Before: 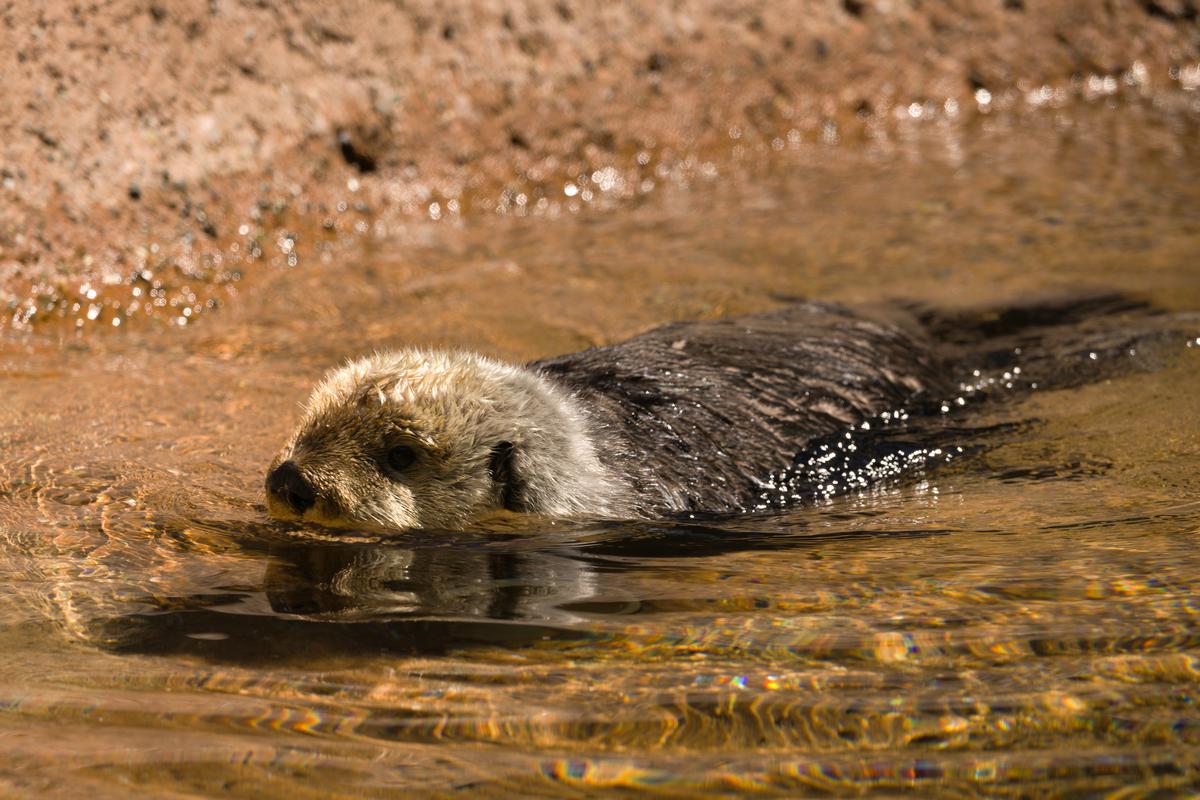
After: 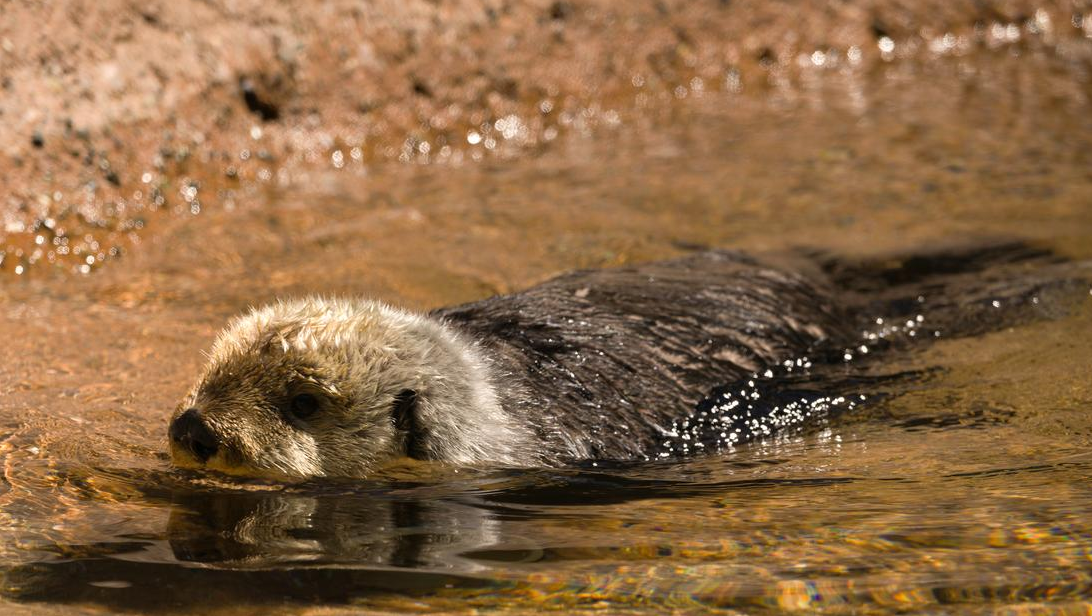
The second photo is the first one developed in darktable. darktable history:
crop: left 8.155%, top 6.611%, bottom 15.385%
tone equalizer: on, module defaults
